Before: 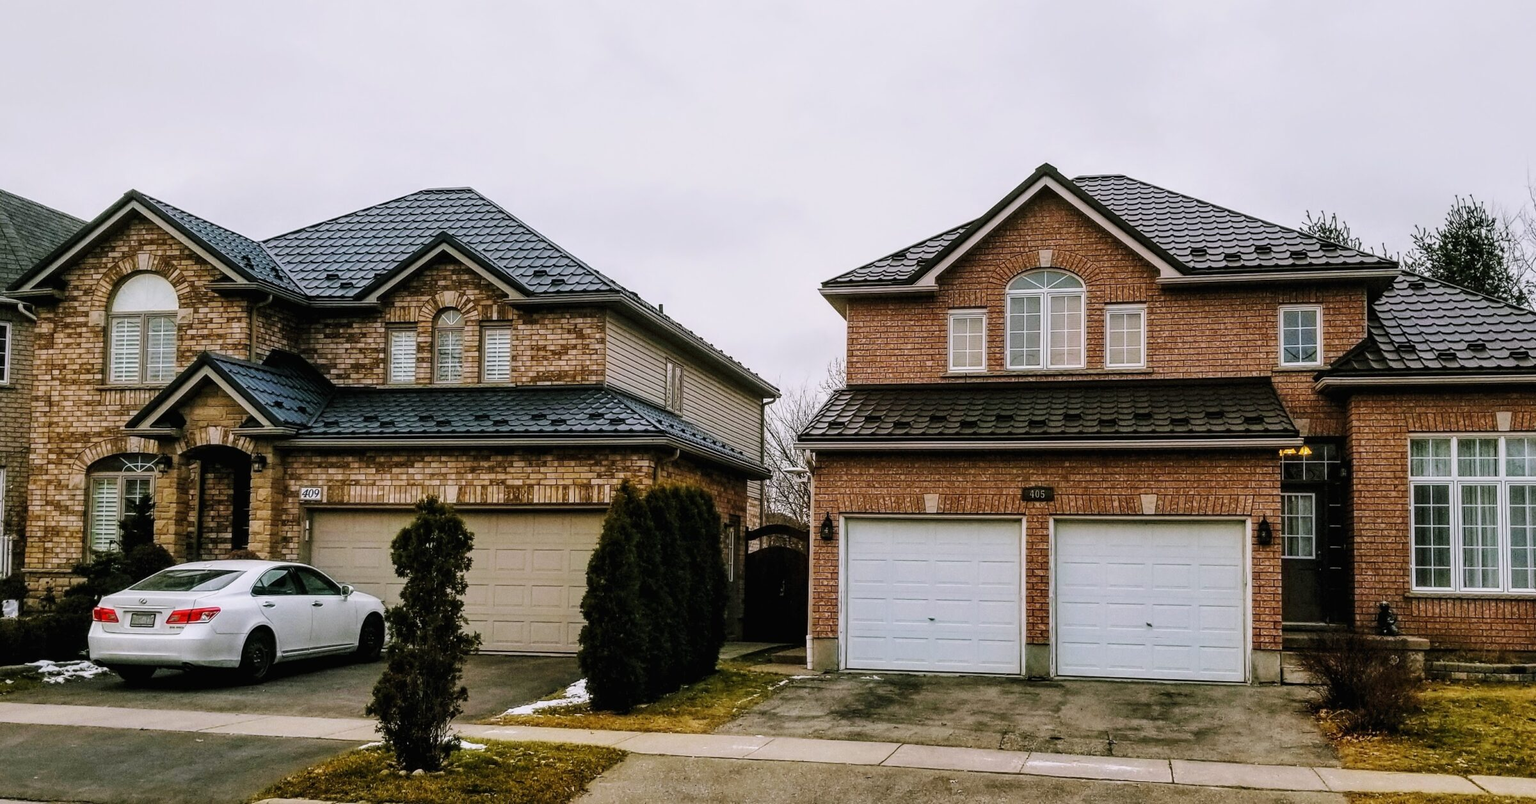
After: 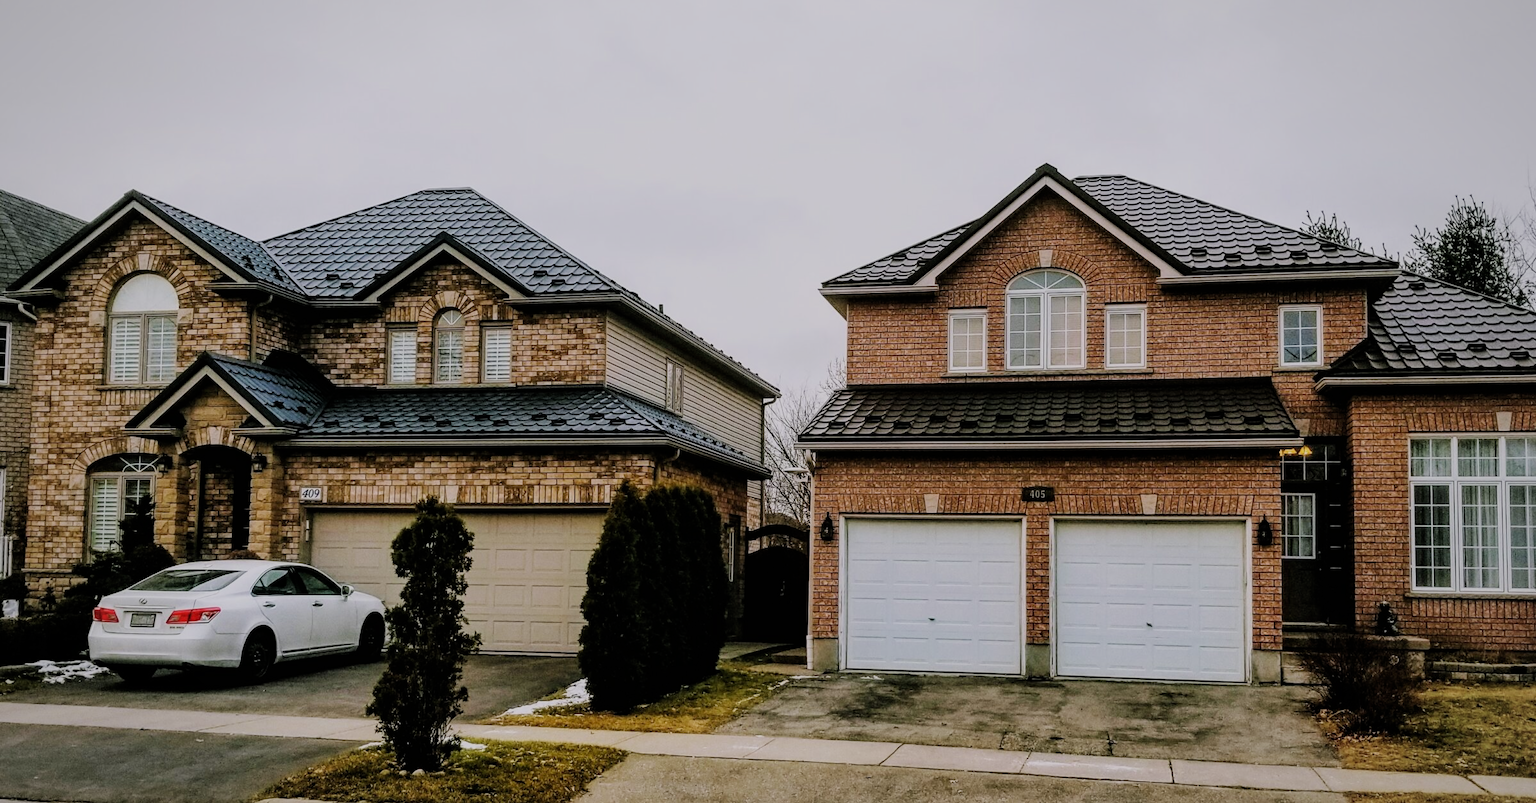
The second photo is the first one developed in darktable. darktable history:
vignetting: fall-off radius 100%, width/height ratio 1.337
filmic rgb: black relative exposure -7.65 EV, white relative exposure 4.56 EV, hardness 3.61
